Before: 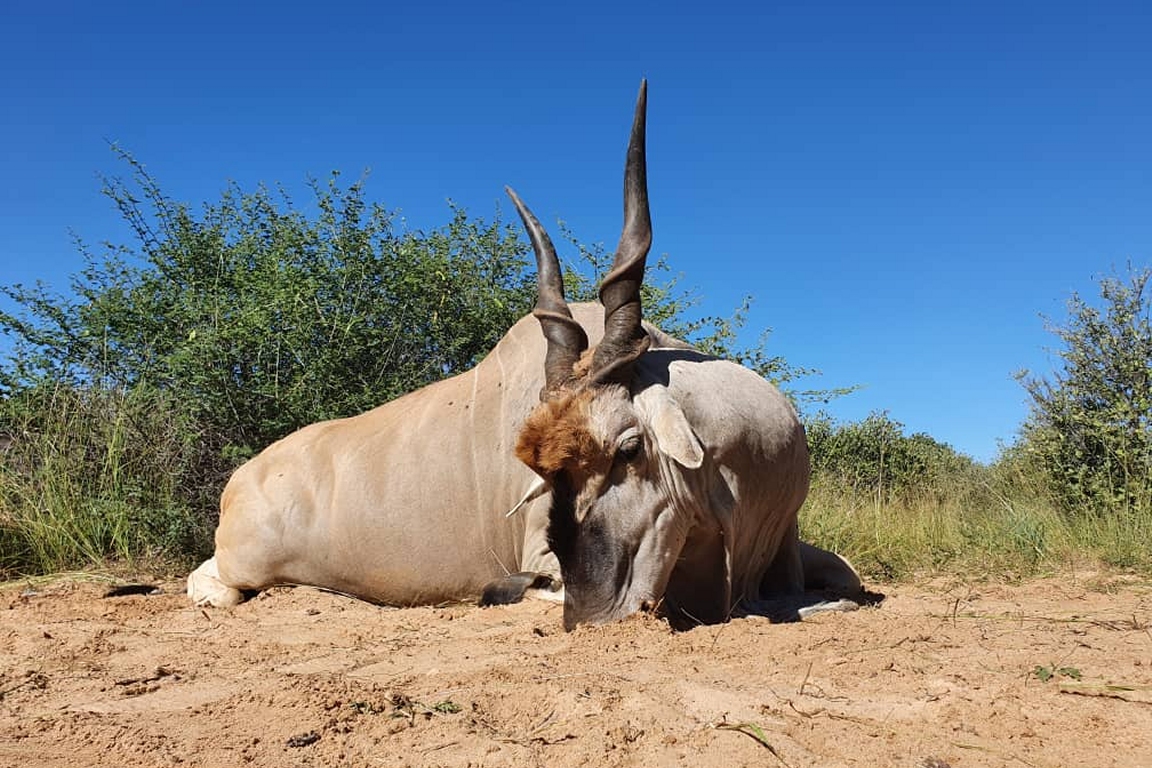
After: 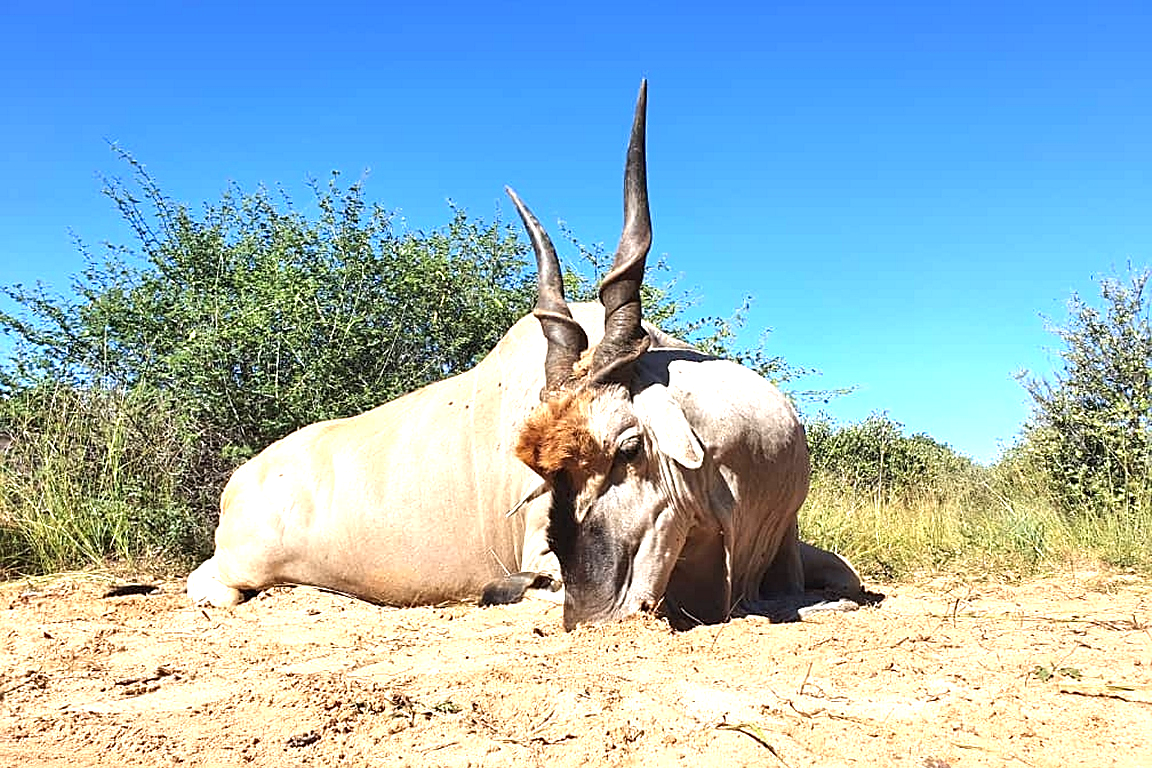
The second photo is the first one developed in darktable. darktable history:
sharpen: on, module defaults
exposure: black level correction 0, exposure 1.2 EV, compensate exposure bias true, compensate highlight preservation false
